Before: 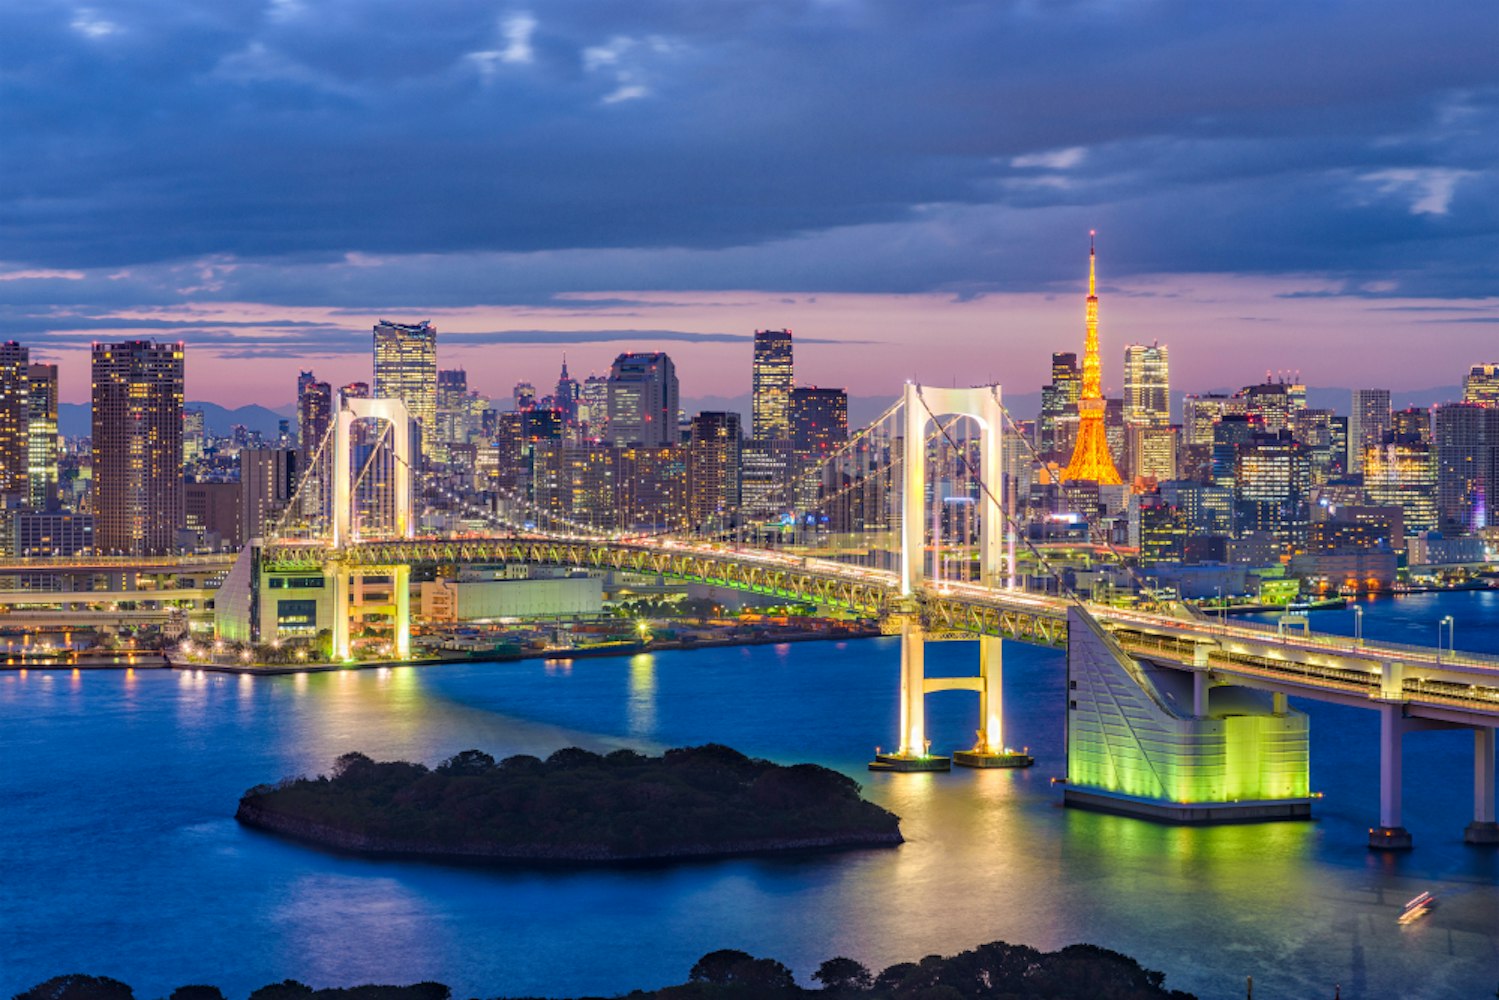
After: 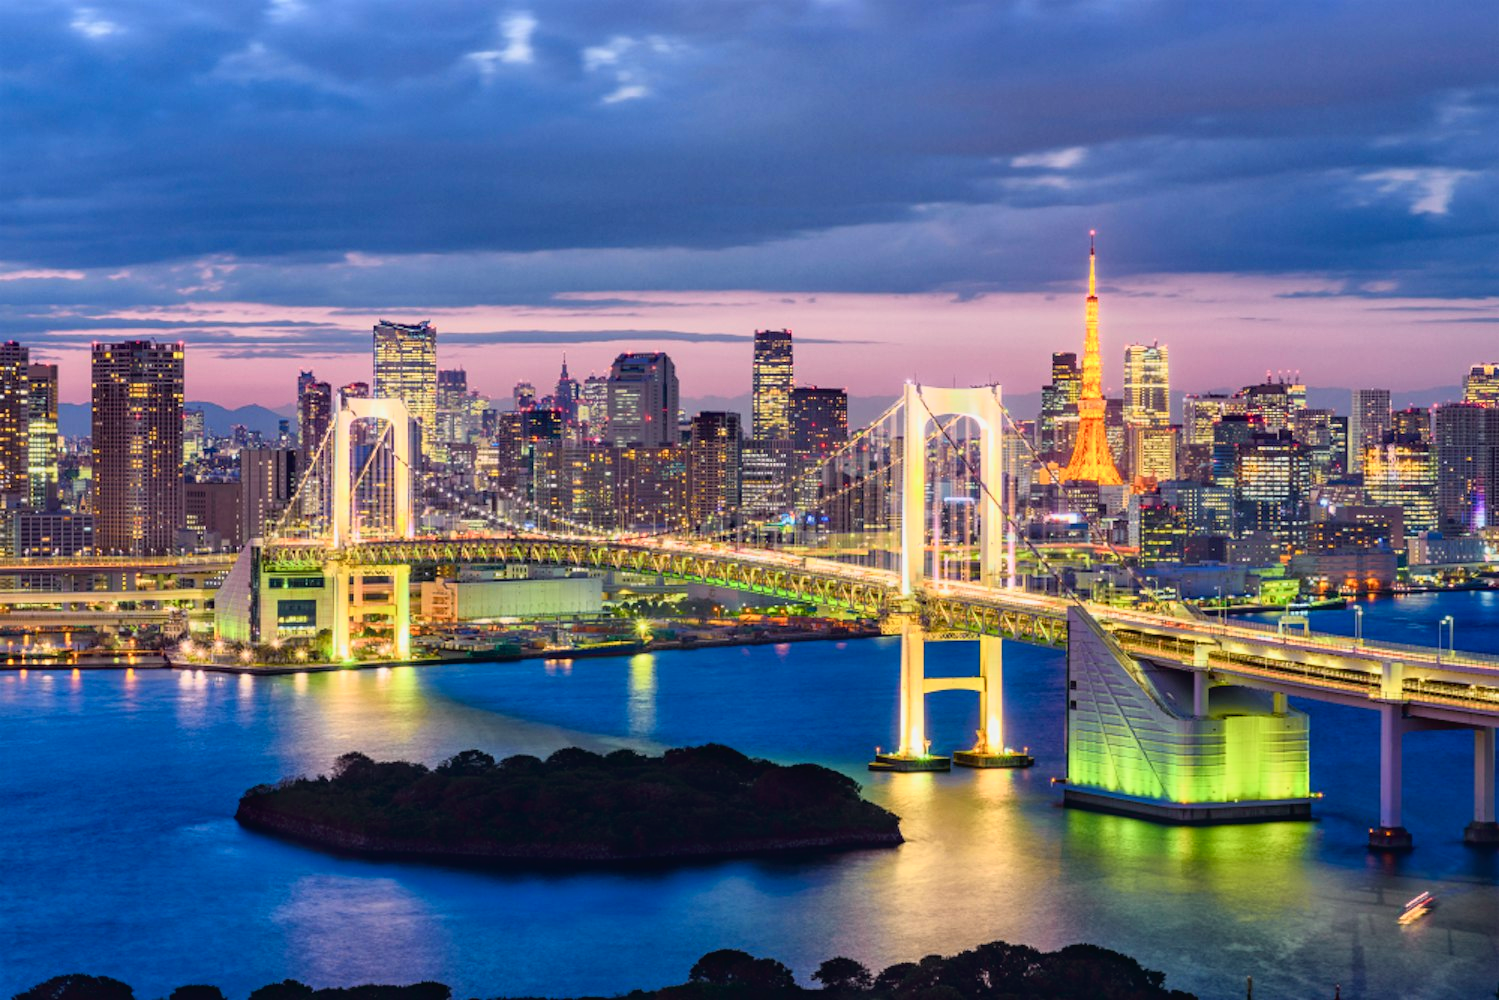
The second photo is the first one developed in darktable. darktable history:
tone curve: curves: ch0 [(0, 0.024) (0.031, 0.027) (0.113, 0.069) (0.198, 0.18) (0.304, 0.303) (0.441, 0.462) (0.557, 0.6) (0.711, 0.79) (0.812, 0.878) (0.927, 0.935) (1, 0.963)]; ch1 [(0, 0) (0.222, 0.2) (0.343, 0.325) (0.45, 0.441) (0.502, 0.501) (0.527, 0.534) (0.55, 0.561) (0.632, 0.656) (0.735, 0.754) (1, 1)]; ch2 [(0, 0) (0.249, 0.222) (0.352, 0.348) (0.424, 0.439) (0.476, 0.482) (0.499, 0.501) (0.517, 0.516) (0.532, 0.544) (0.558, 0.585) (0.596, 0.629) (0.726, 0.745) (0.82, 0.796) (0.998, 0.928)], color space Lab, independent channels, preserve colors none
